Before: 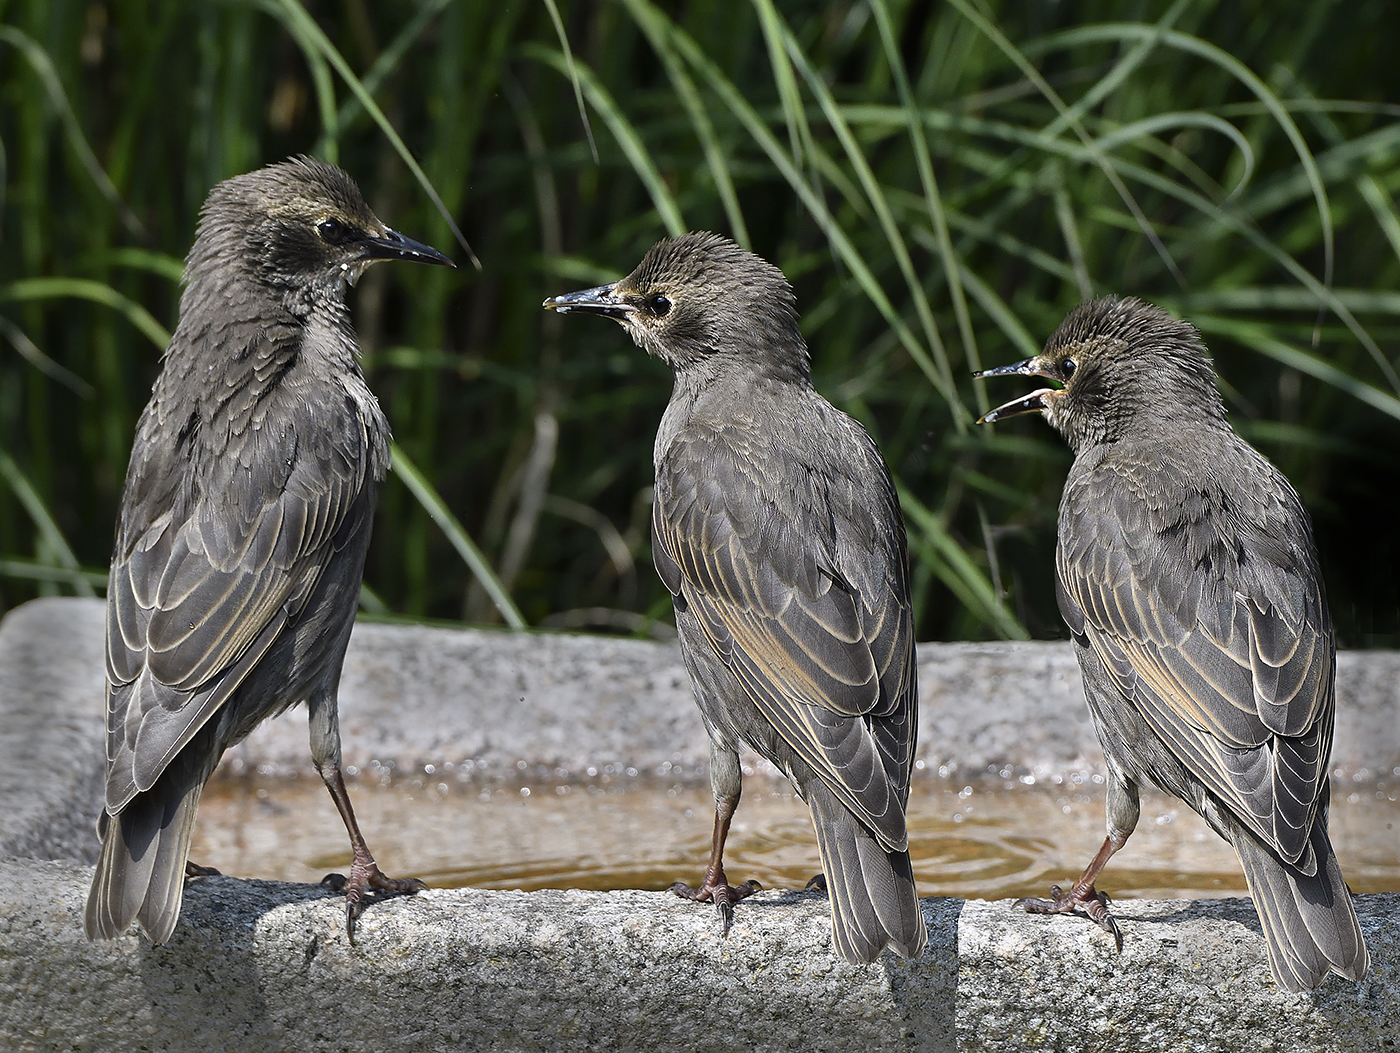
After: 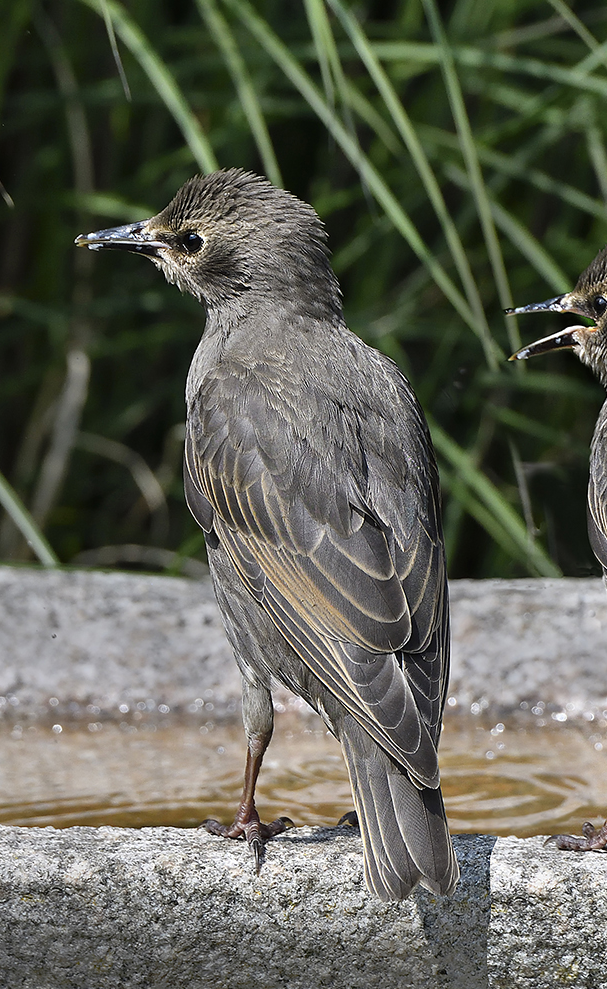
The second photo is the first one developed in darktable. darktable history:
shadows and highlights: radius 337.17, shadows 29.01, soften with gaussian
crop: left 33.452%, top 6.025%, right 23.155%
